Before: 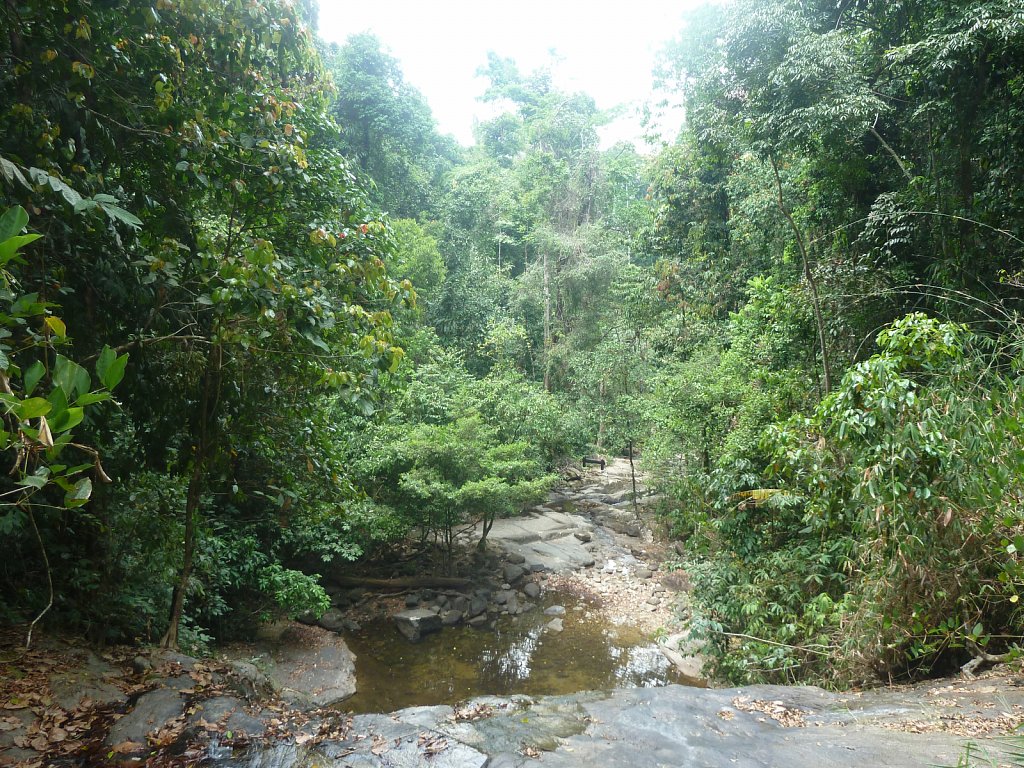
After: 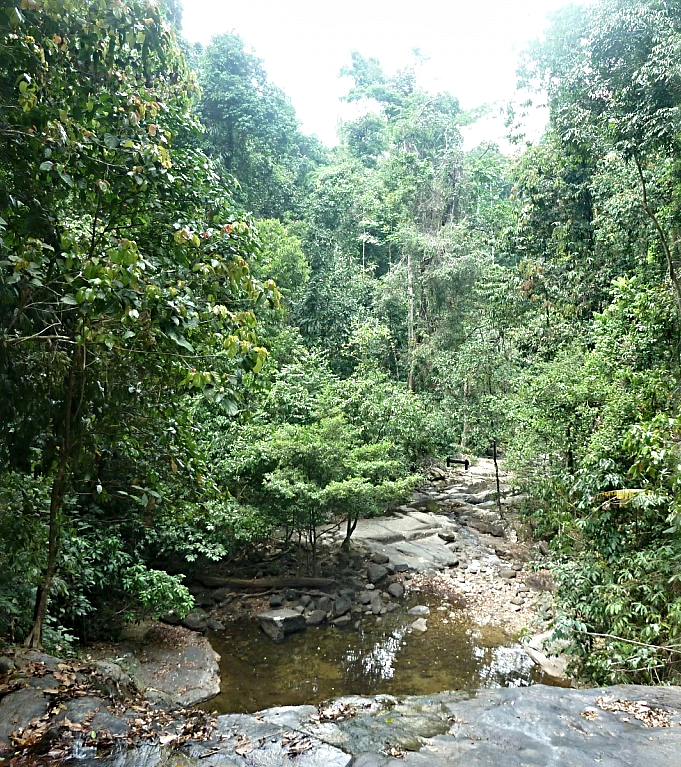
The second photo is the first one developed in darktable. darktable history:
haze removal: adaptive false
sharpen: radius 2.824, amount 0.703
crop and rotate: left 13.363%, right 20.061%
contrast equalizer: y [[0.536, 0.565, 0.581, 0.516, 0.52, 0.491], [0.5 ×6], [0.5 ×6], [0 ×6], [0 ×6]]
